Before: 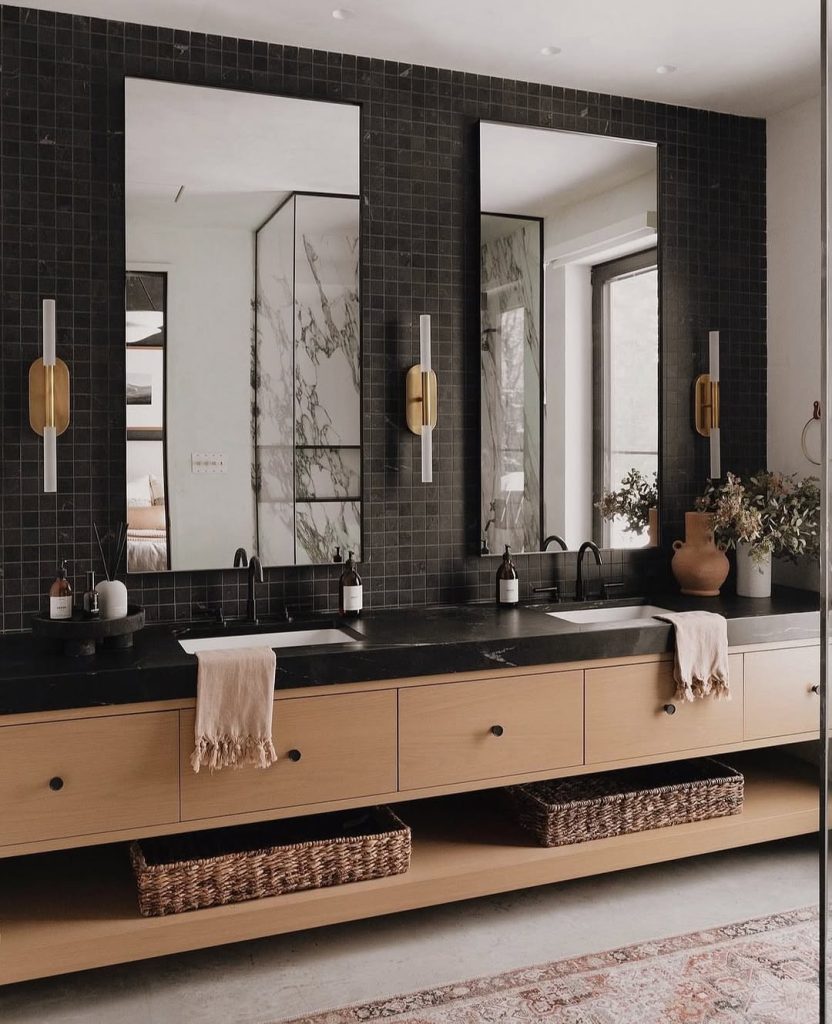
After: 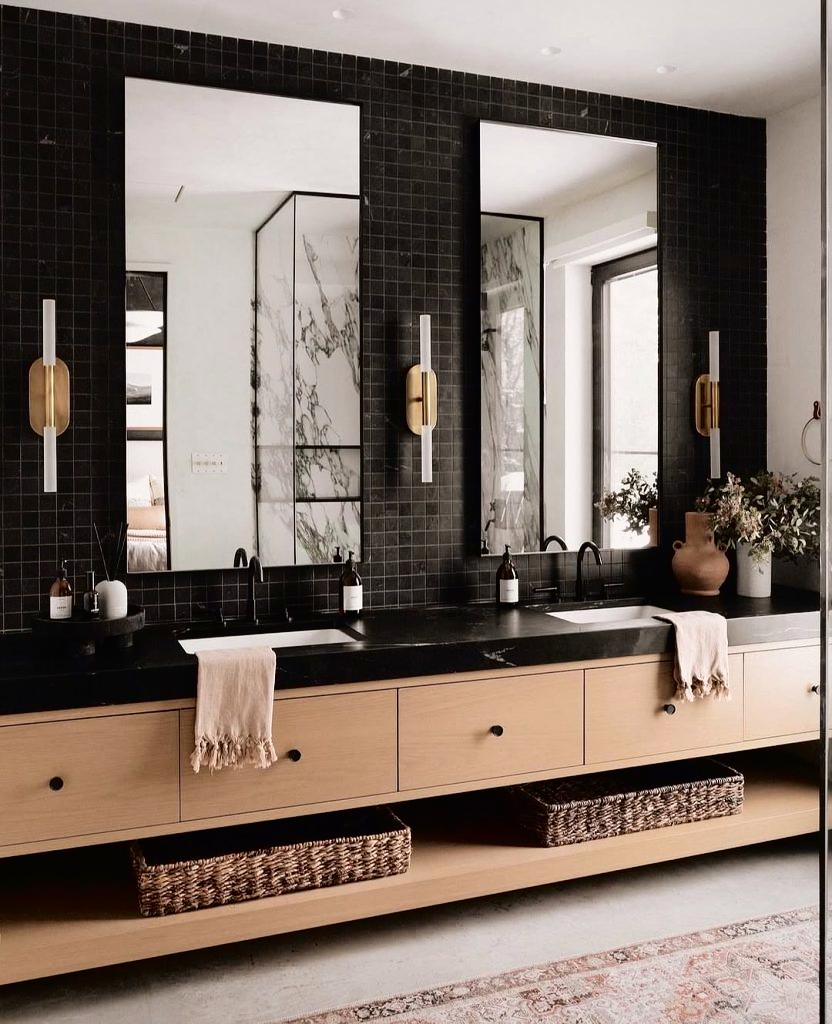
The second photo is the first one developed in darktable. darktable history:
vignetting: brightness -0.222, saturation 0.133, unbound false
tone curve: curves: ch0 [(0, 0) (0.003, 0.003) (0.011, 0.005) (0.025, 0.008) (0.044, 0.012) (0.069, 0.02) (0.1, 0.031) (0.136, 0.047) (0.177, 0.088) (0.224, 0.141) (0.277, 0.222) (0.335, 0.32) (0.399, 0.425) (0.468, 0.524) (0.543, 0.623) (0.623, 0.716) (0.709, 0.796) (0.801, 0.88) (0.898, 0.959) (1, 1)], color space Lab, independent channels, preserve colors none
exposure: exposure 0.131 EV, compensate exposure bias true, compensate highlight preservation false
